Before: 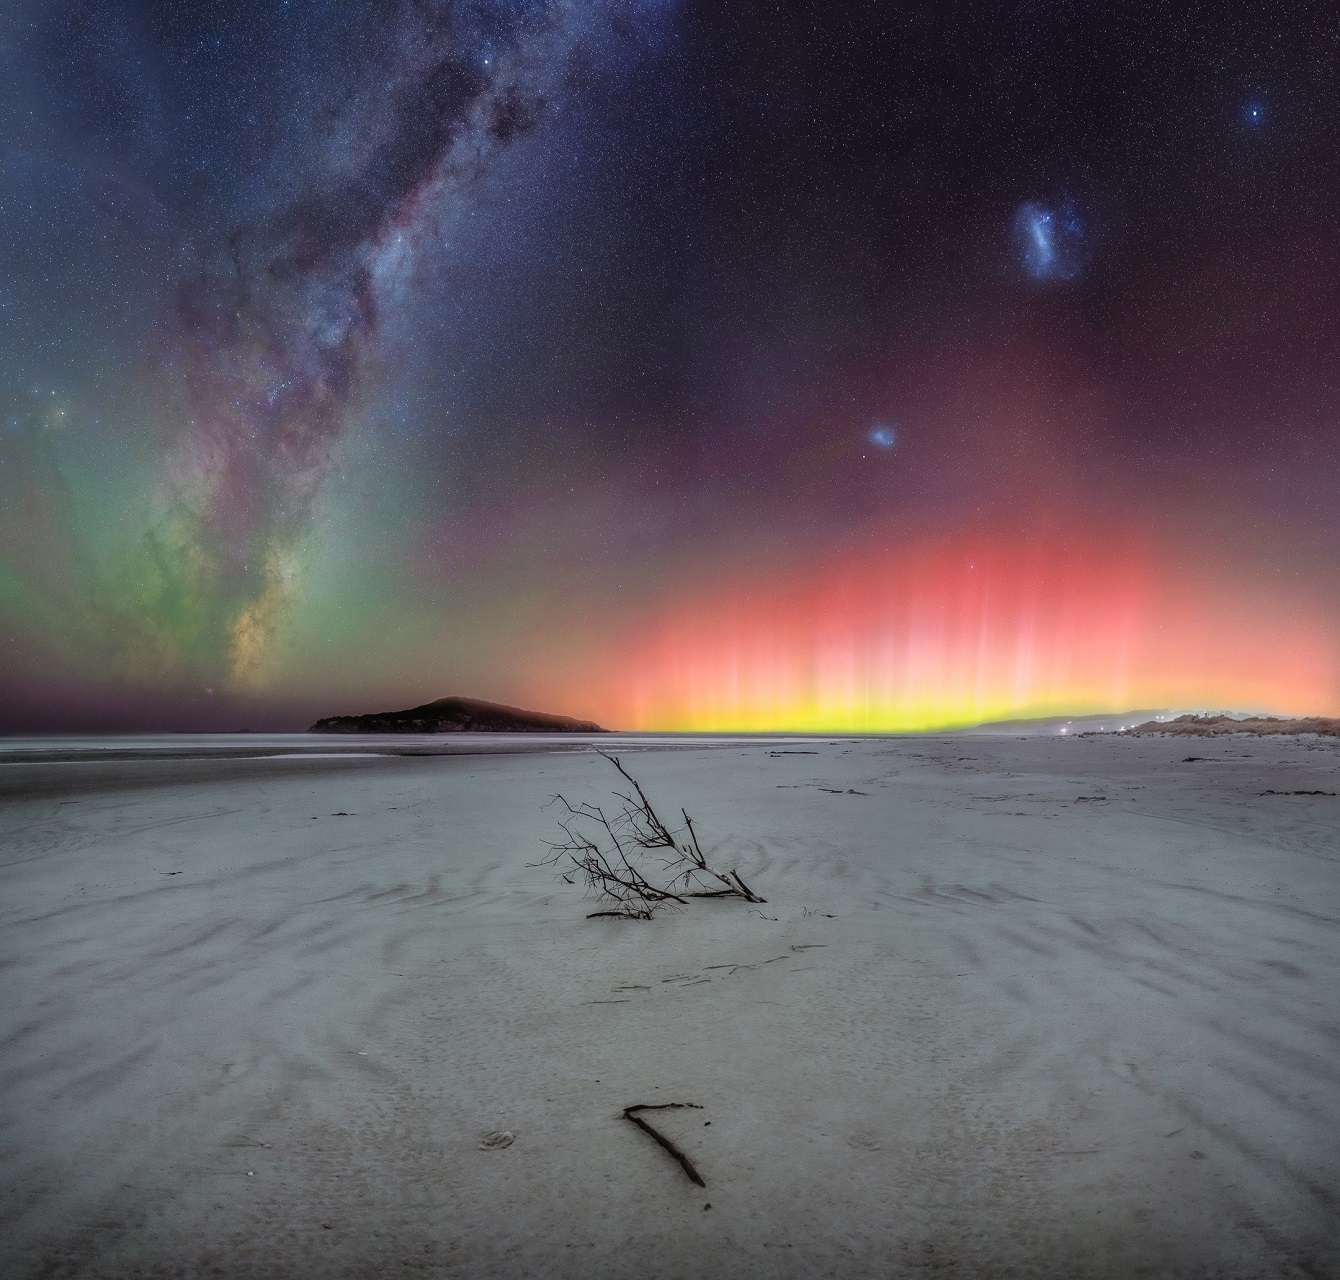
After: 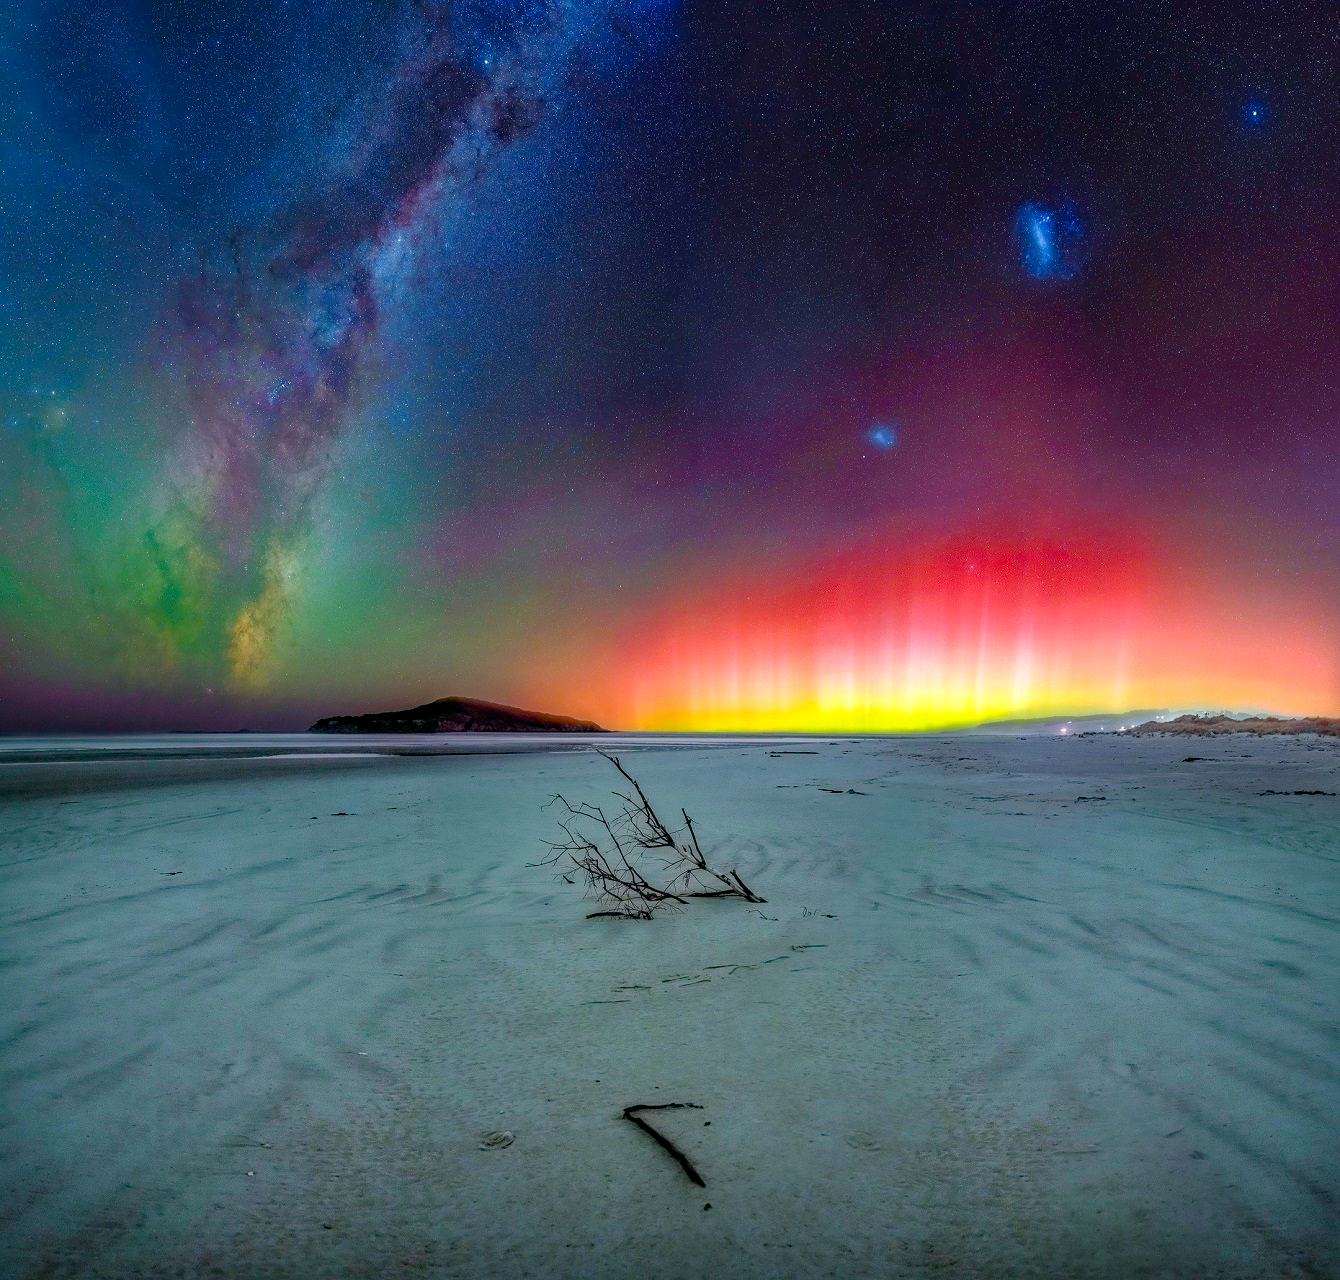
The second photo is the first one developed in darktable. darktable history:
color balance rgb: shadows lift › chroma 2.802%, shadows lift › hue 189.91°, global offset › hue 169.01°, linear chroma grading › global chroma 15.227%, perceptual saturation grading › global saturation 20%, perceptual saturation grading › highlights -25.792%, perceptual saturation grading › shadows 49.694%, global vibrance 20%
haze removal: strength 0.285, distance 0.253, compatibility mode true, adaptive false
